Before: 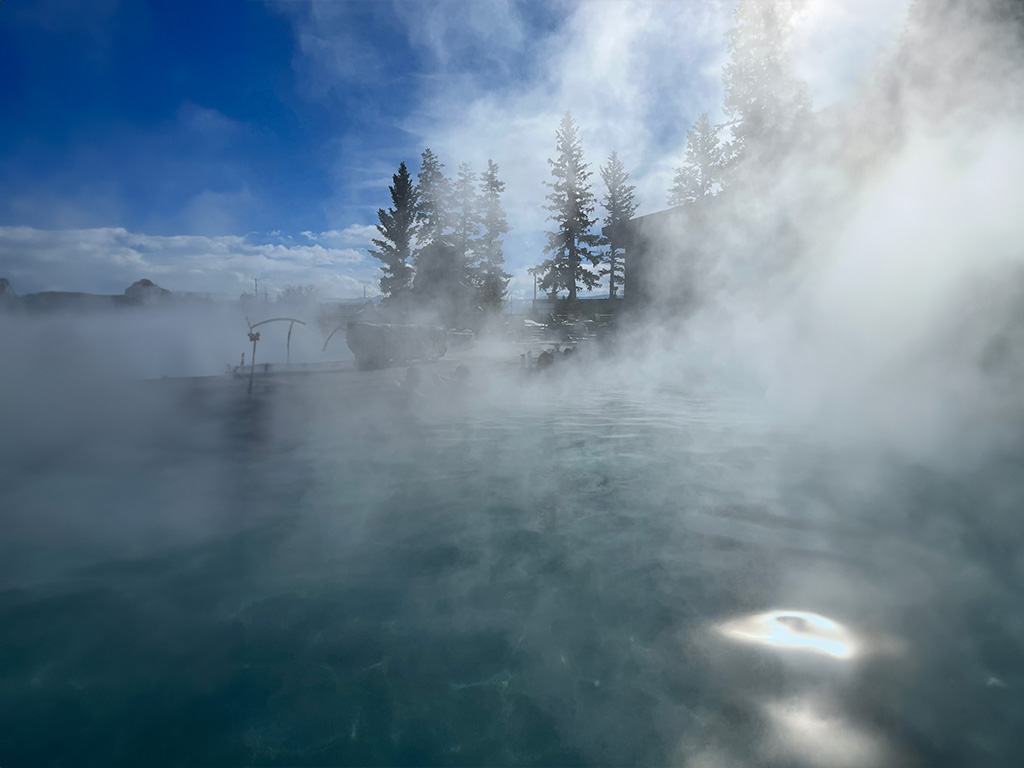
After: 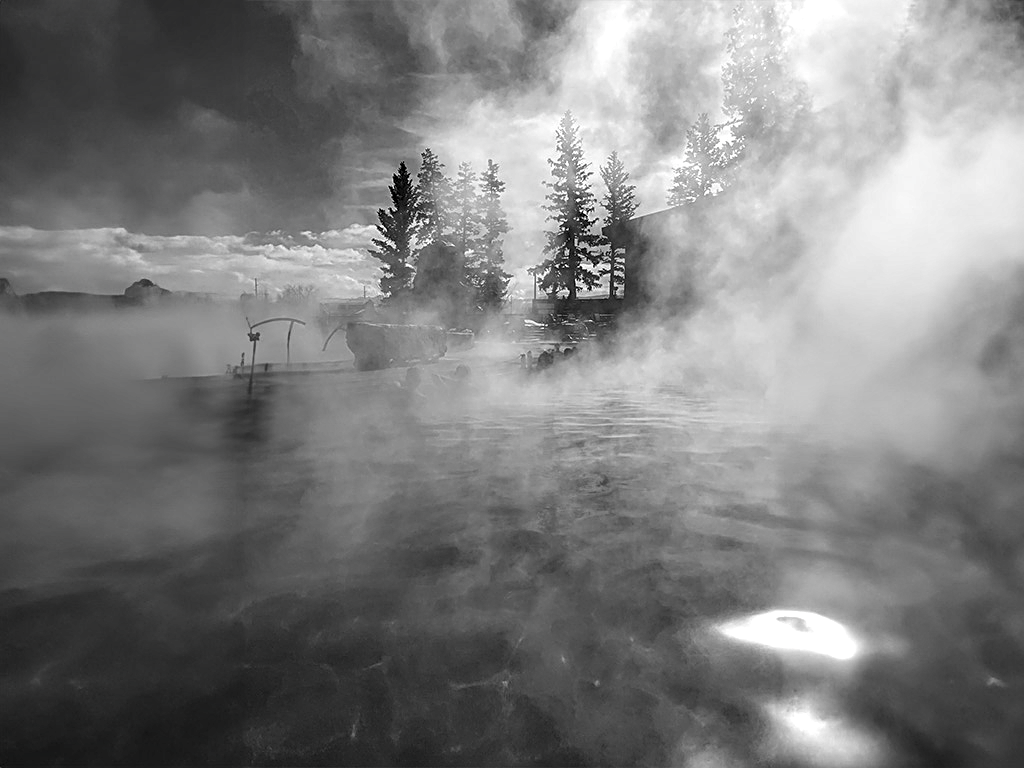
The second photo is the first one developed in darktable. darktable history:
contrast equalizer: y [[0.6 ×6], [0.55 ×6], [0 ×6], [0 ×6], [0 ×6]]
color zones: curves: ch1 [(0, 0.006) (0.094, 0.285) (0.171, 0.001) (0.429, 0.001) (0.571, 0.003) (0.714, 0.004) (0.857, 0.004) (1, 0.006)]
local contrast: on, module defaults
sharpen: on, module defaults
